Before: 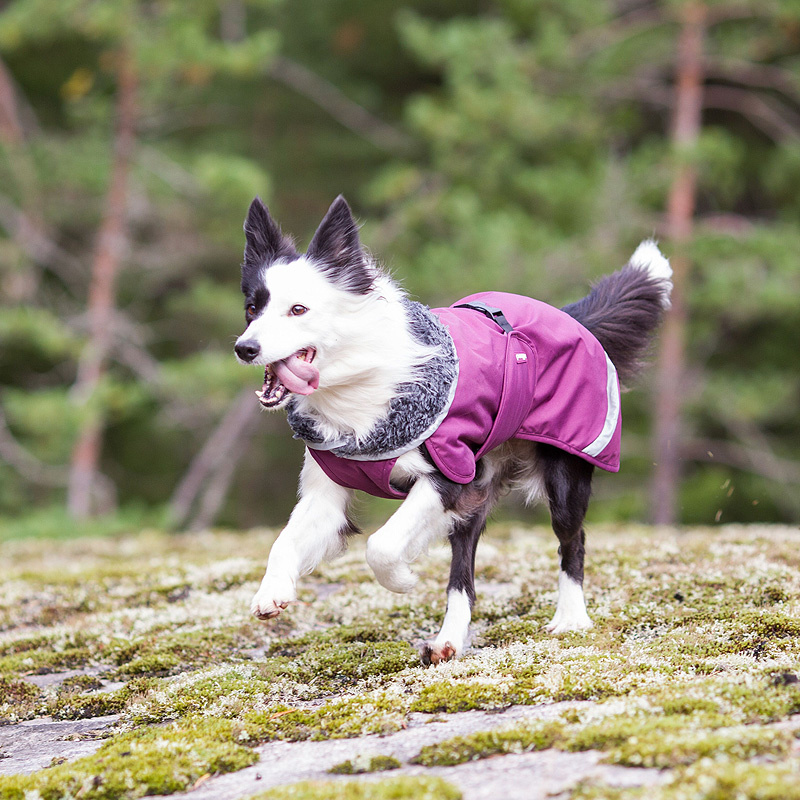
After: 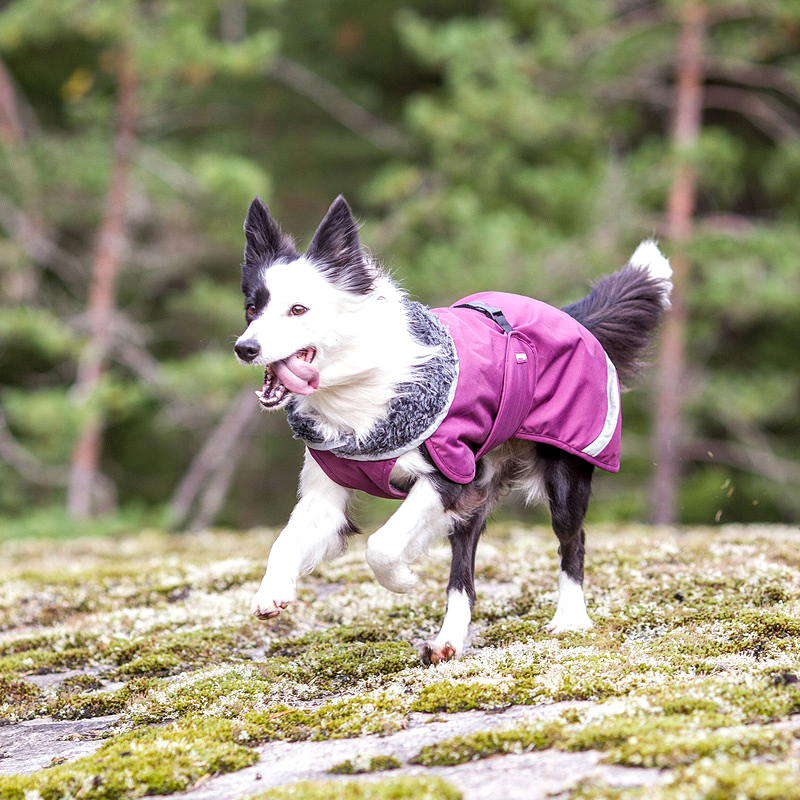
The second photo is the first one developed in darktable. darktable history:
exposure: exposure 0.128 EV, compensate highlight preservation false
local contrast: on, module defaults
